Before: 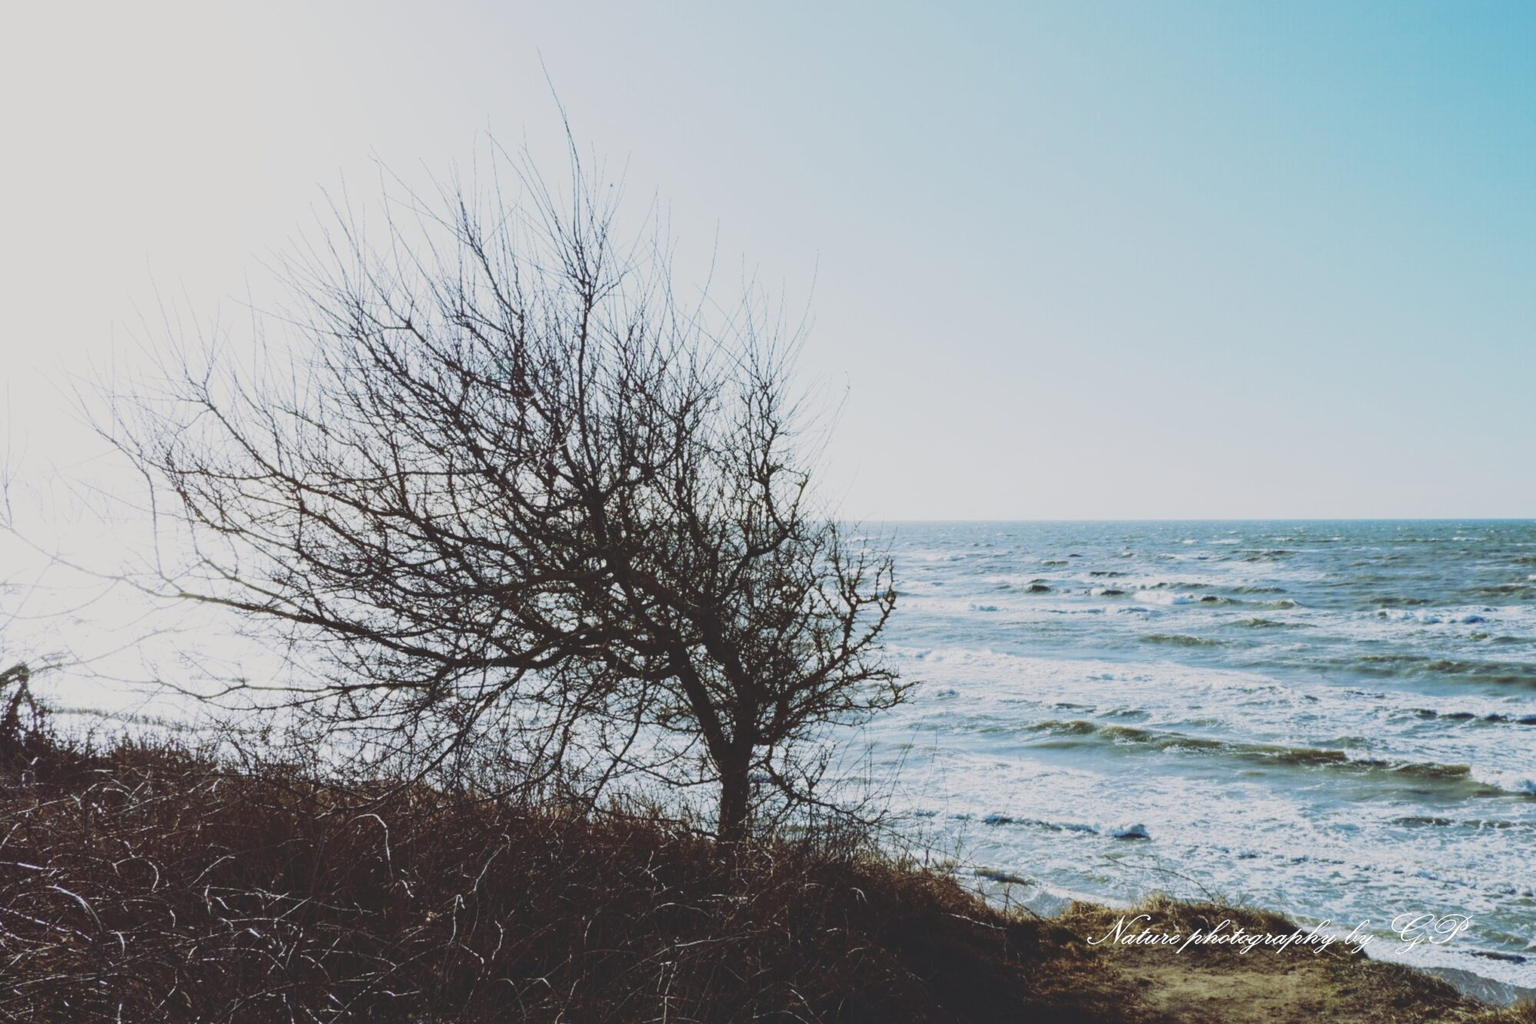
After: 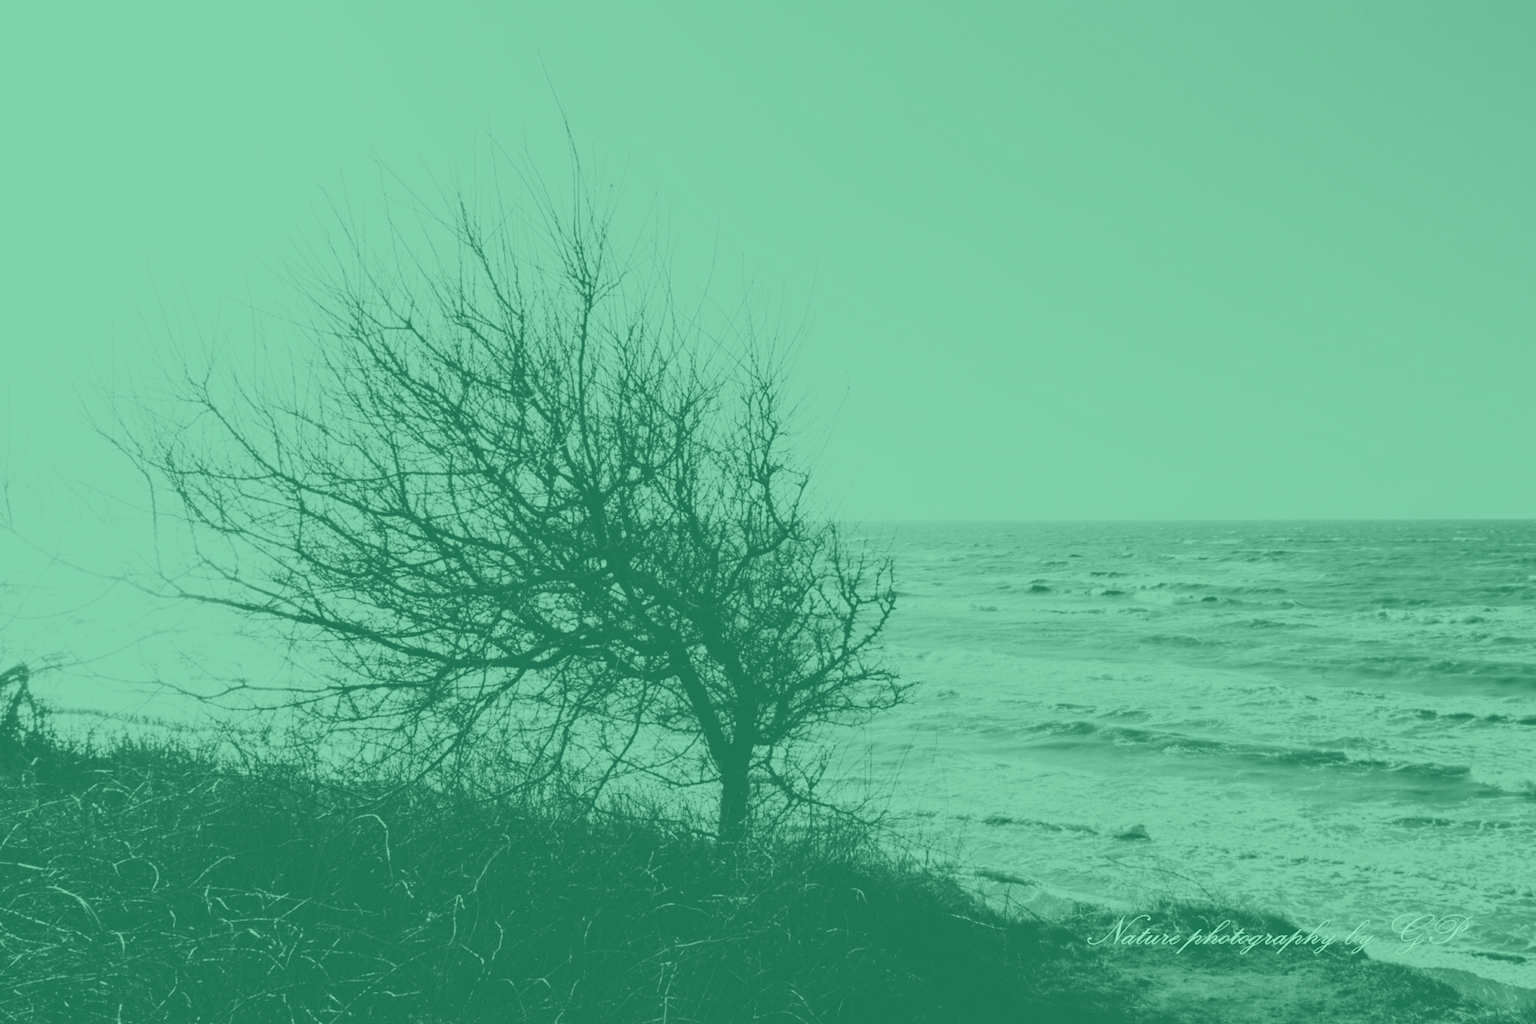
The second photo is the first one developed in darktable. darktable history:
colorize: hue 147.6°, saturation 65%, lightness 21.64%
